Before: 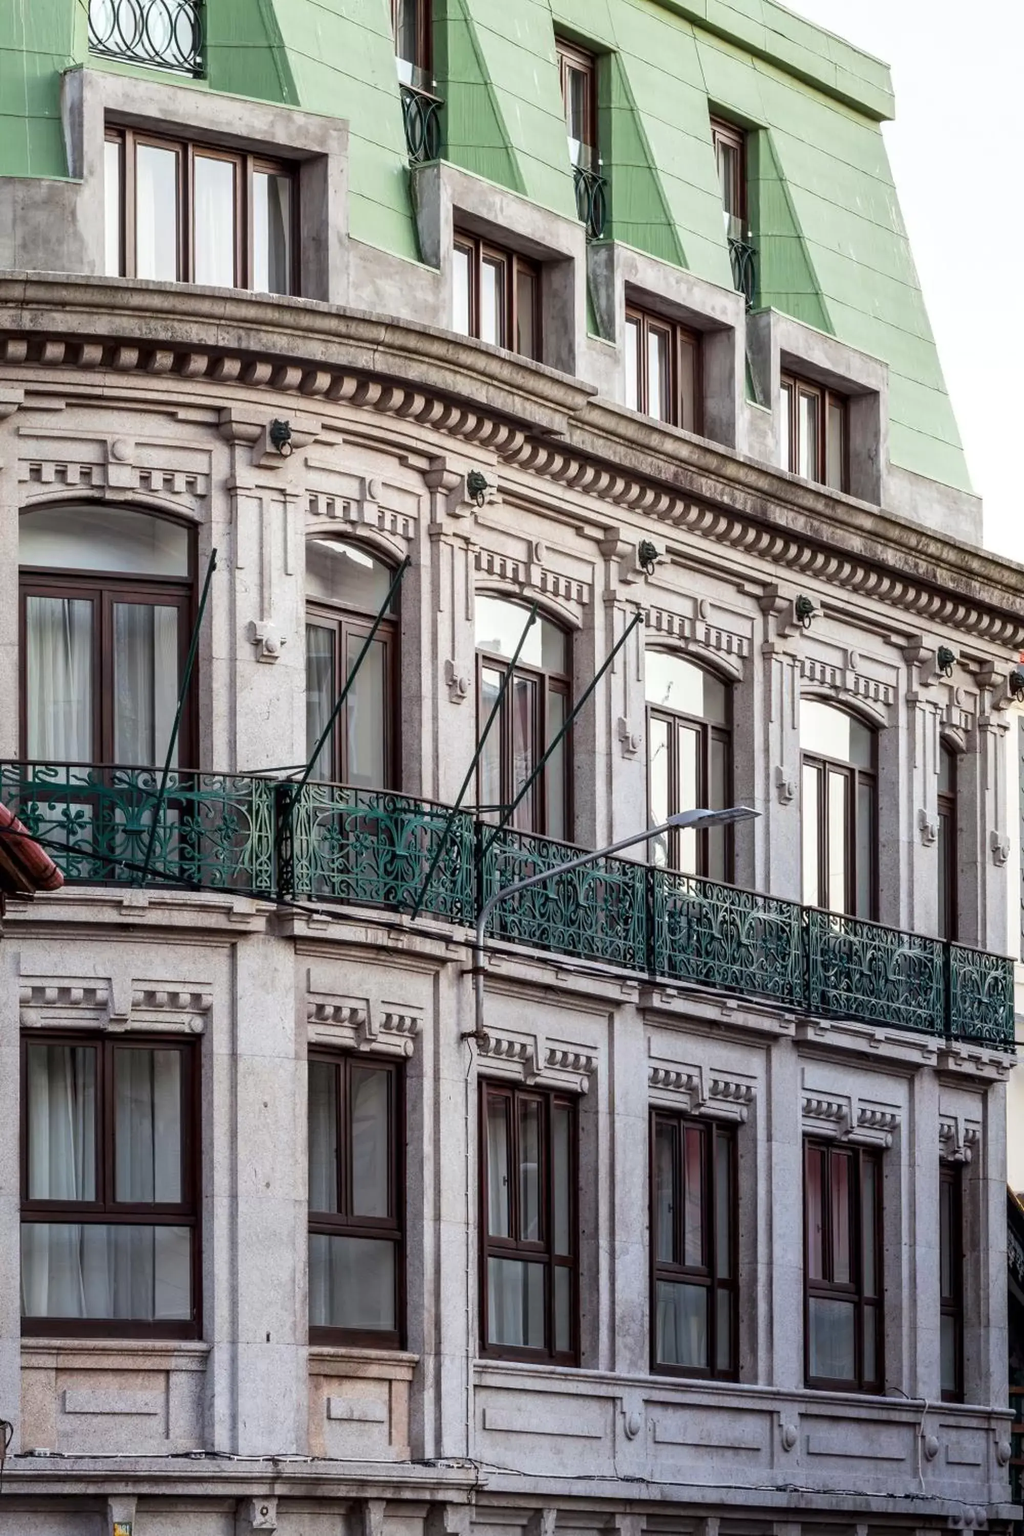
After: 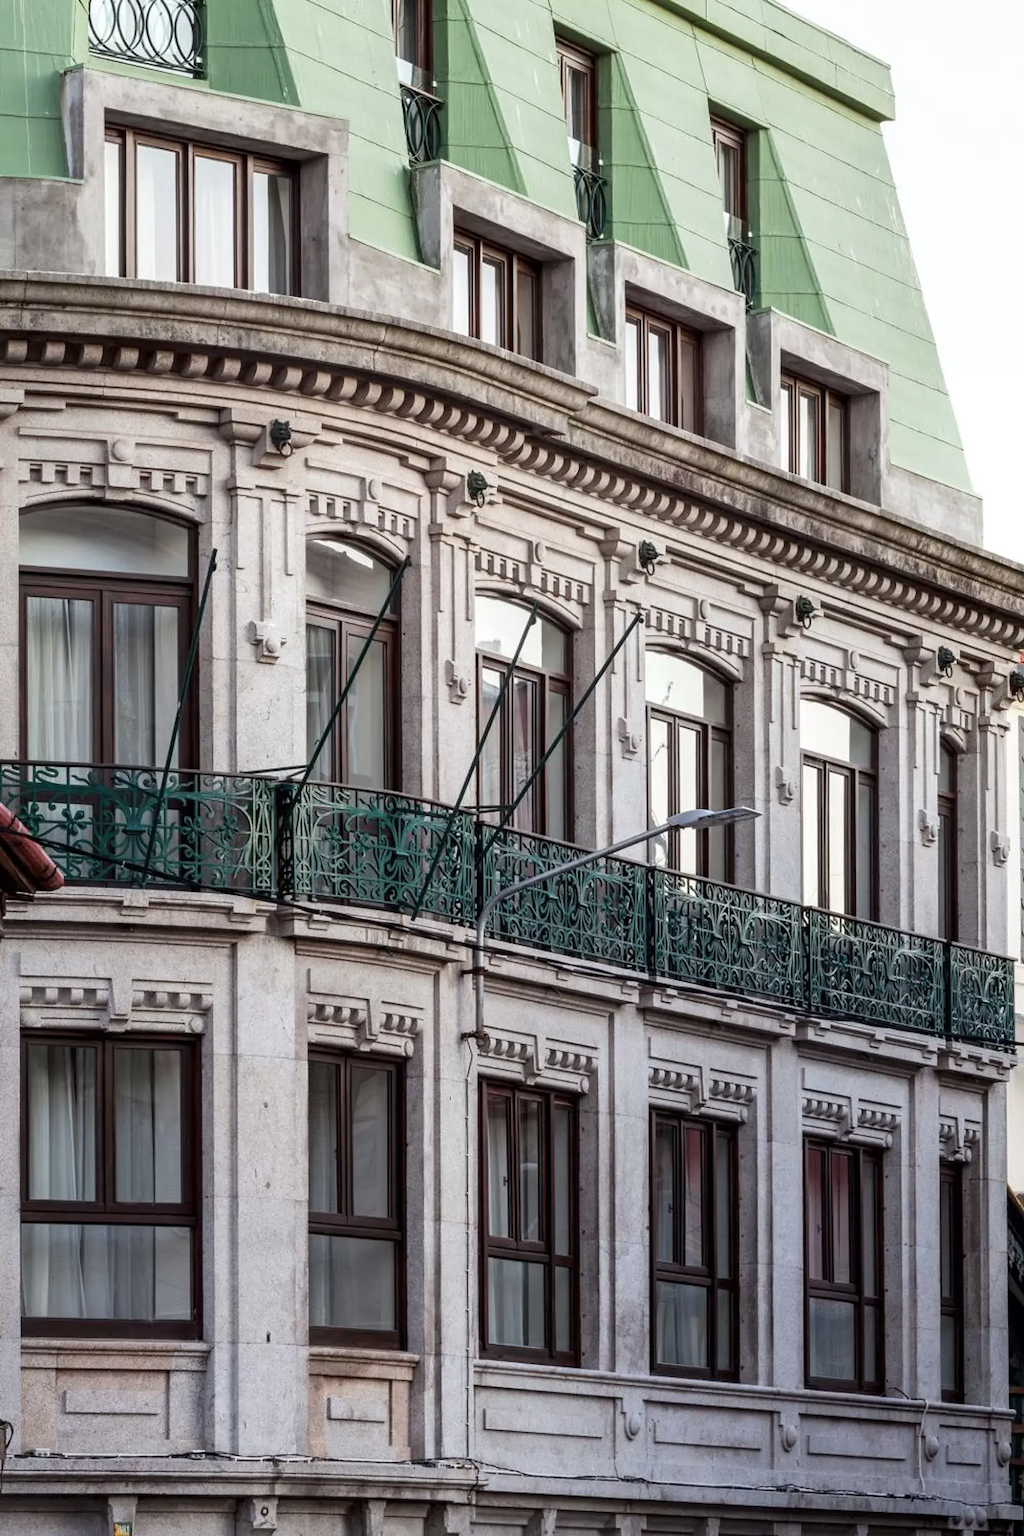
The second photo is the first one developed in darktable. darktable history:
contrast brightness saturation: saturation -0.098
